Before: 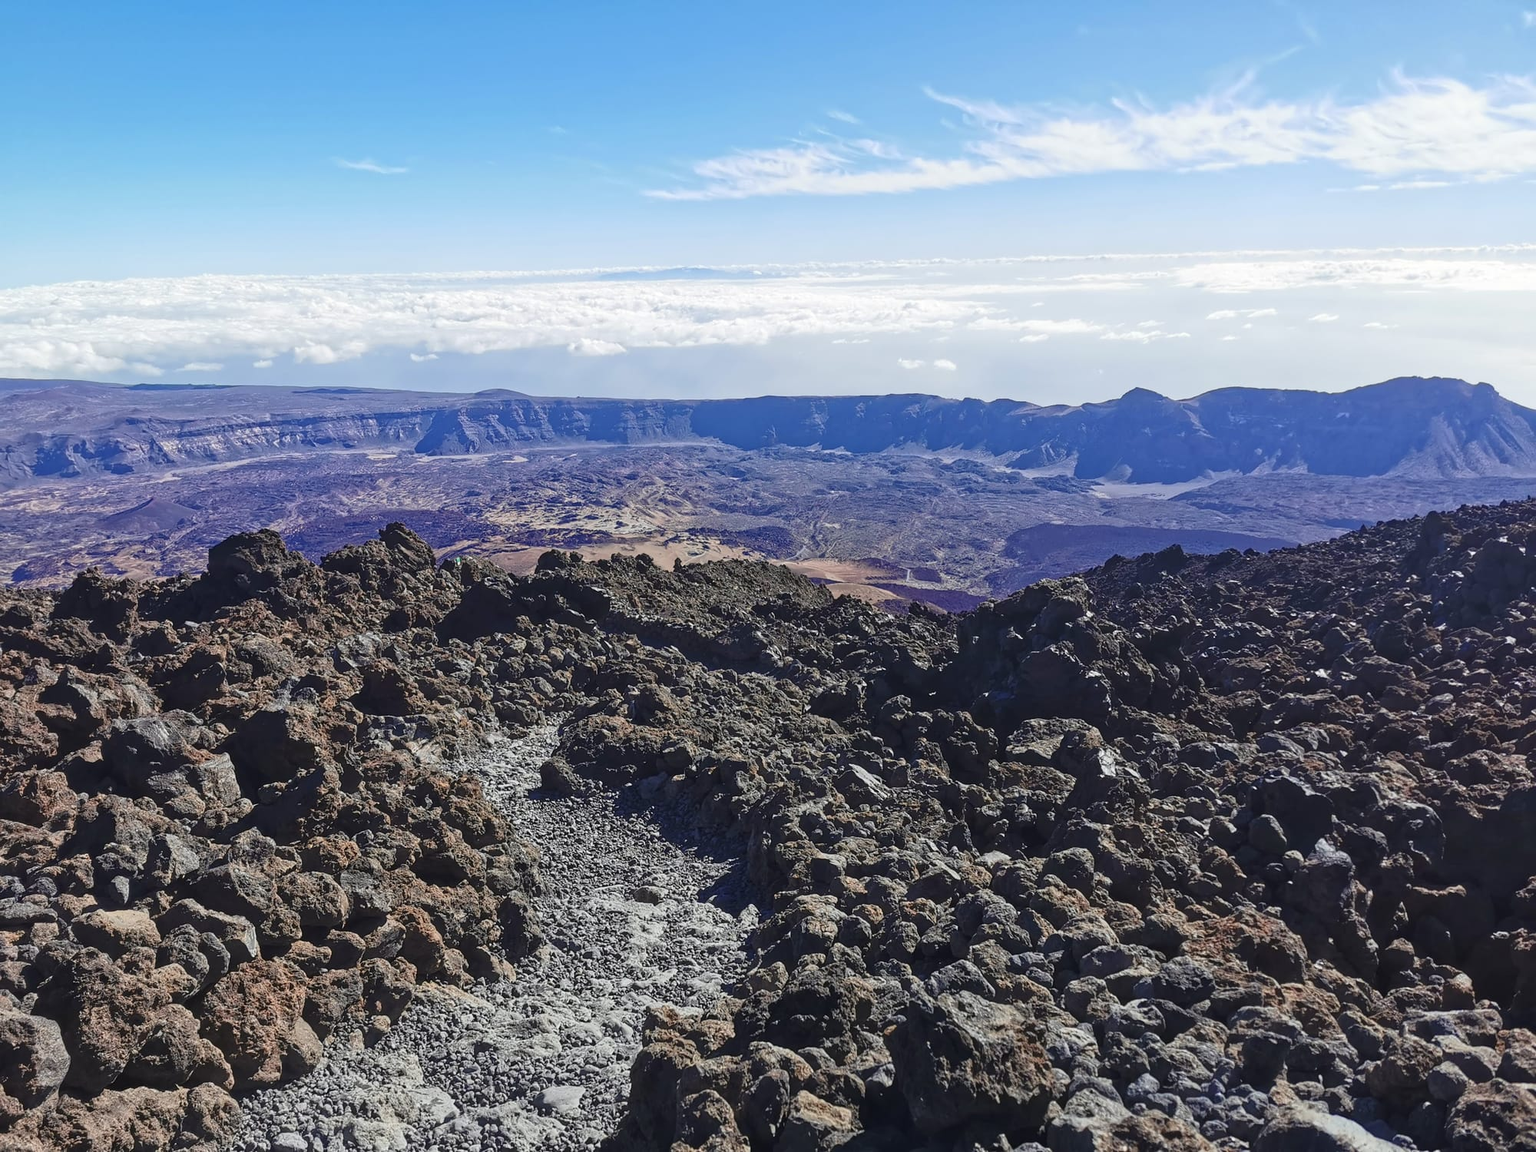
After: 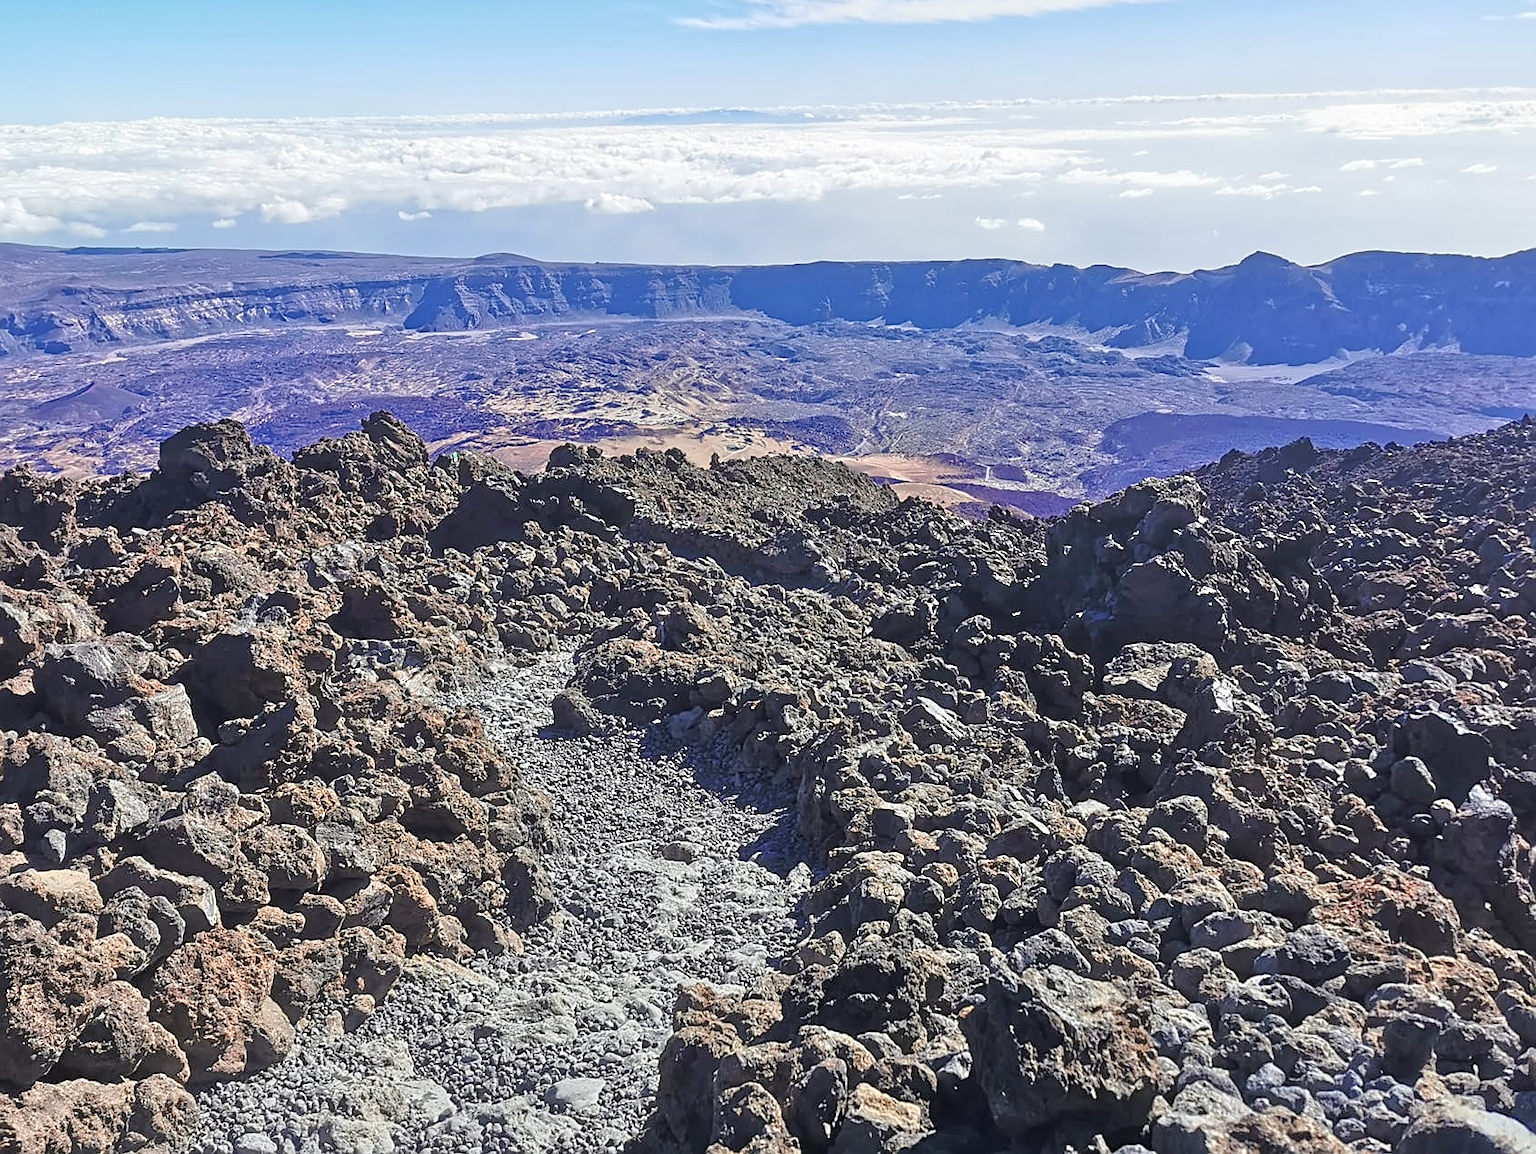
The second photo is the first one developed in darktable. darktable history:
tone equalizer: -7 EV 0.159 EV, -6 EV 0.58 EV, -5 EV 1.14 EV, -4 EV 1.36 EV, -3 EV 1.18 EV, -2 EV 0.6 EV, -1 EV 0.168 EV, mask exposure compensation -0.515 EV
sharpen: on, module defaults
crop and rotate: left 4.819%, top 15.322%, right 10.657%
